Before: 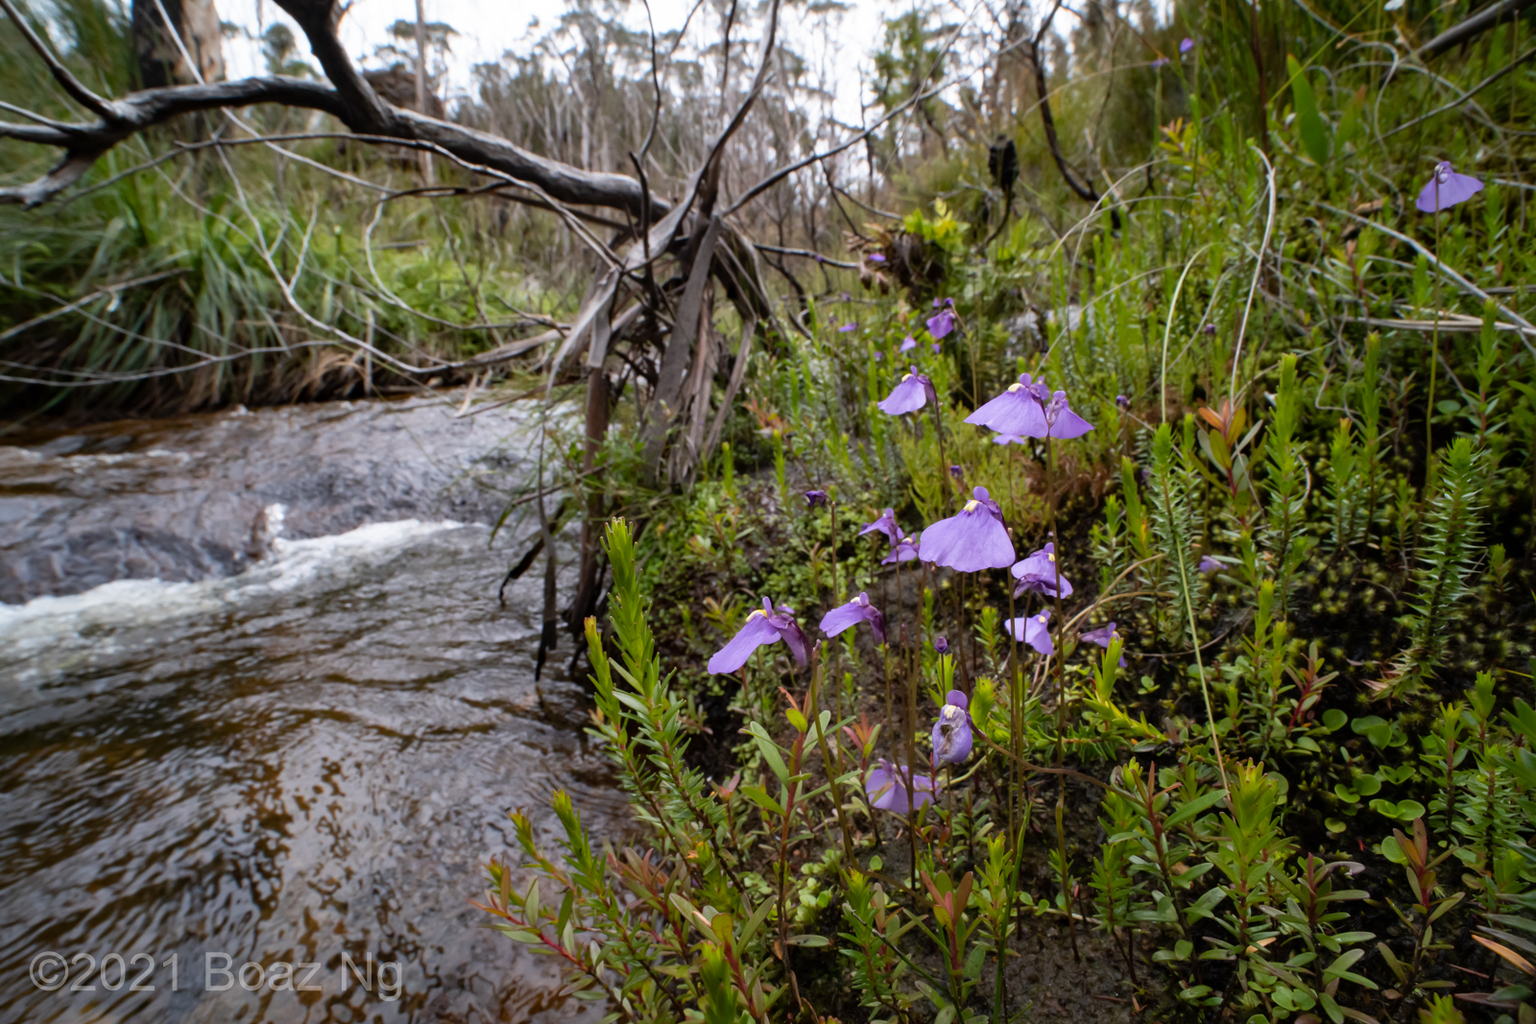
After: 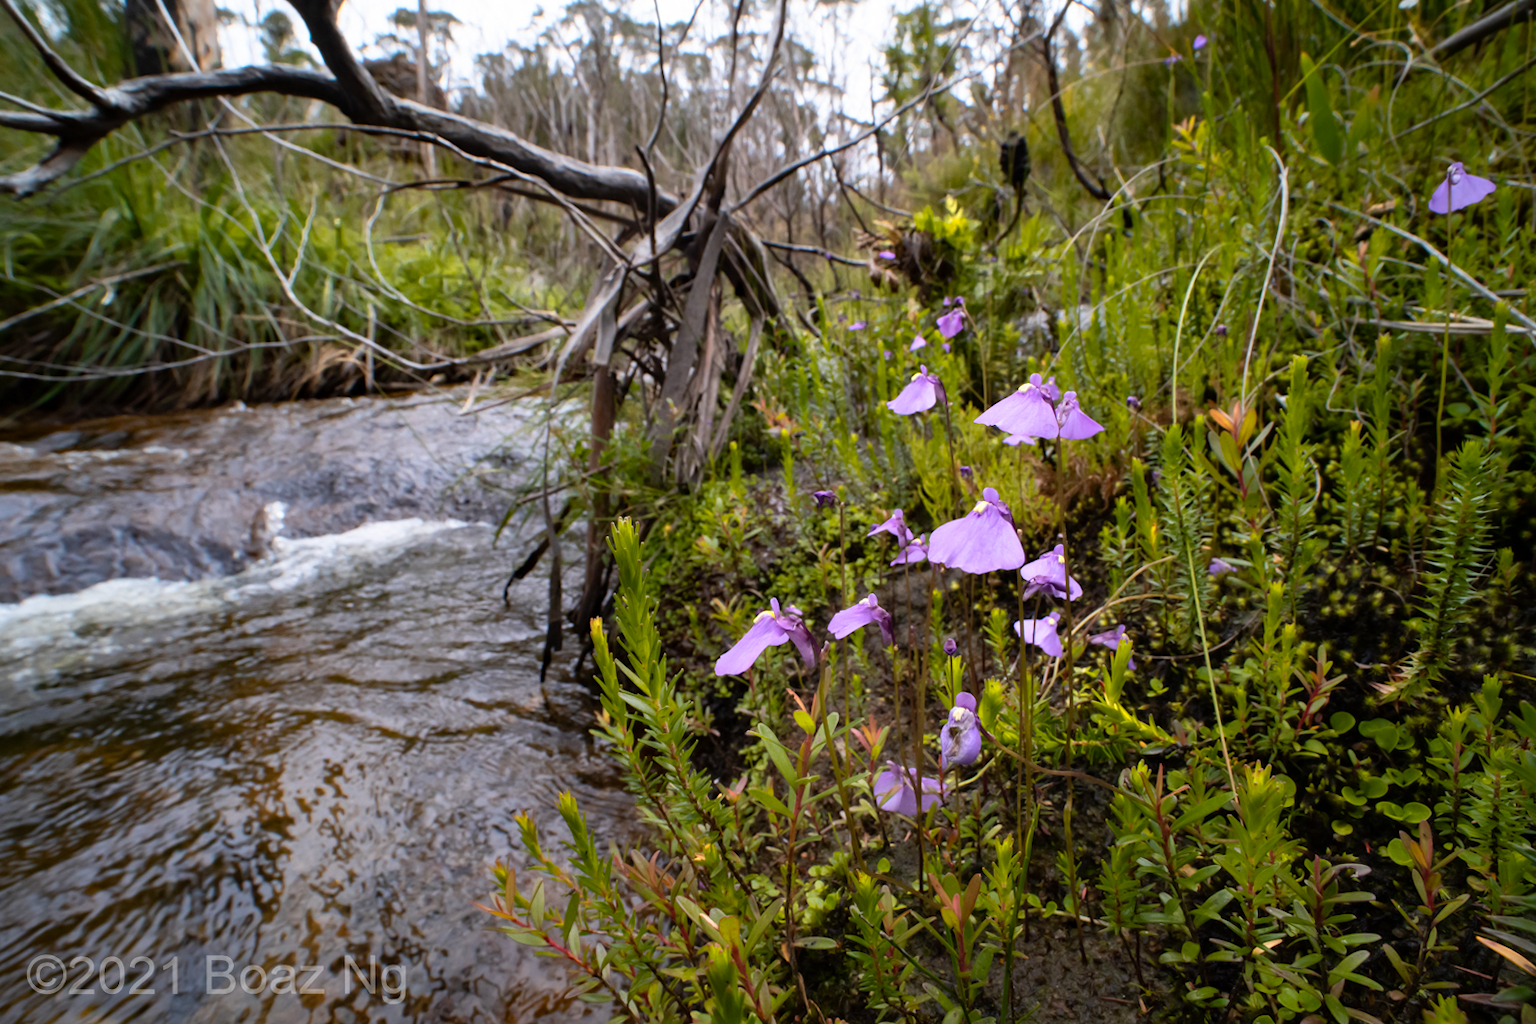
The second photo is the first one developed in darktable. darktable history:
rotate and perspective: rotation 0.174°, lens shift (vertical) 0.013, lens shift (horizontal) 0.019, shear 0.001, automatic cropping original format, crop left 0.007, crop right 0.991, crop top 0.016, crop bottom 0.997
color zones: curves: ch0 [(0.099, 0.624) (0.257, 0.596) (0.384, 0.376) (0.529, 0.492) (0.697, 0.564) (0.768, 0.532) (0.908, 0.644)]; ch1 [(0.112, 0.564) (0.254, 0.612) (0.432, 0.676) (0.592, 0.456) (0.743, 0.684) (0.888, 0.536)]; ch2 [(0.25, 0.5) (0.469, 0.36) (0.75, 0.5)]
